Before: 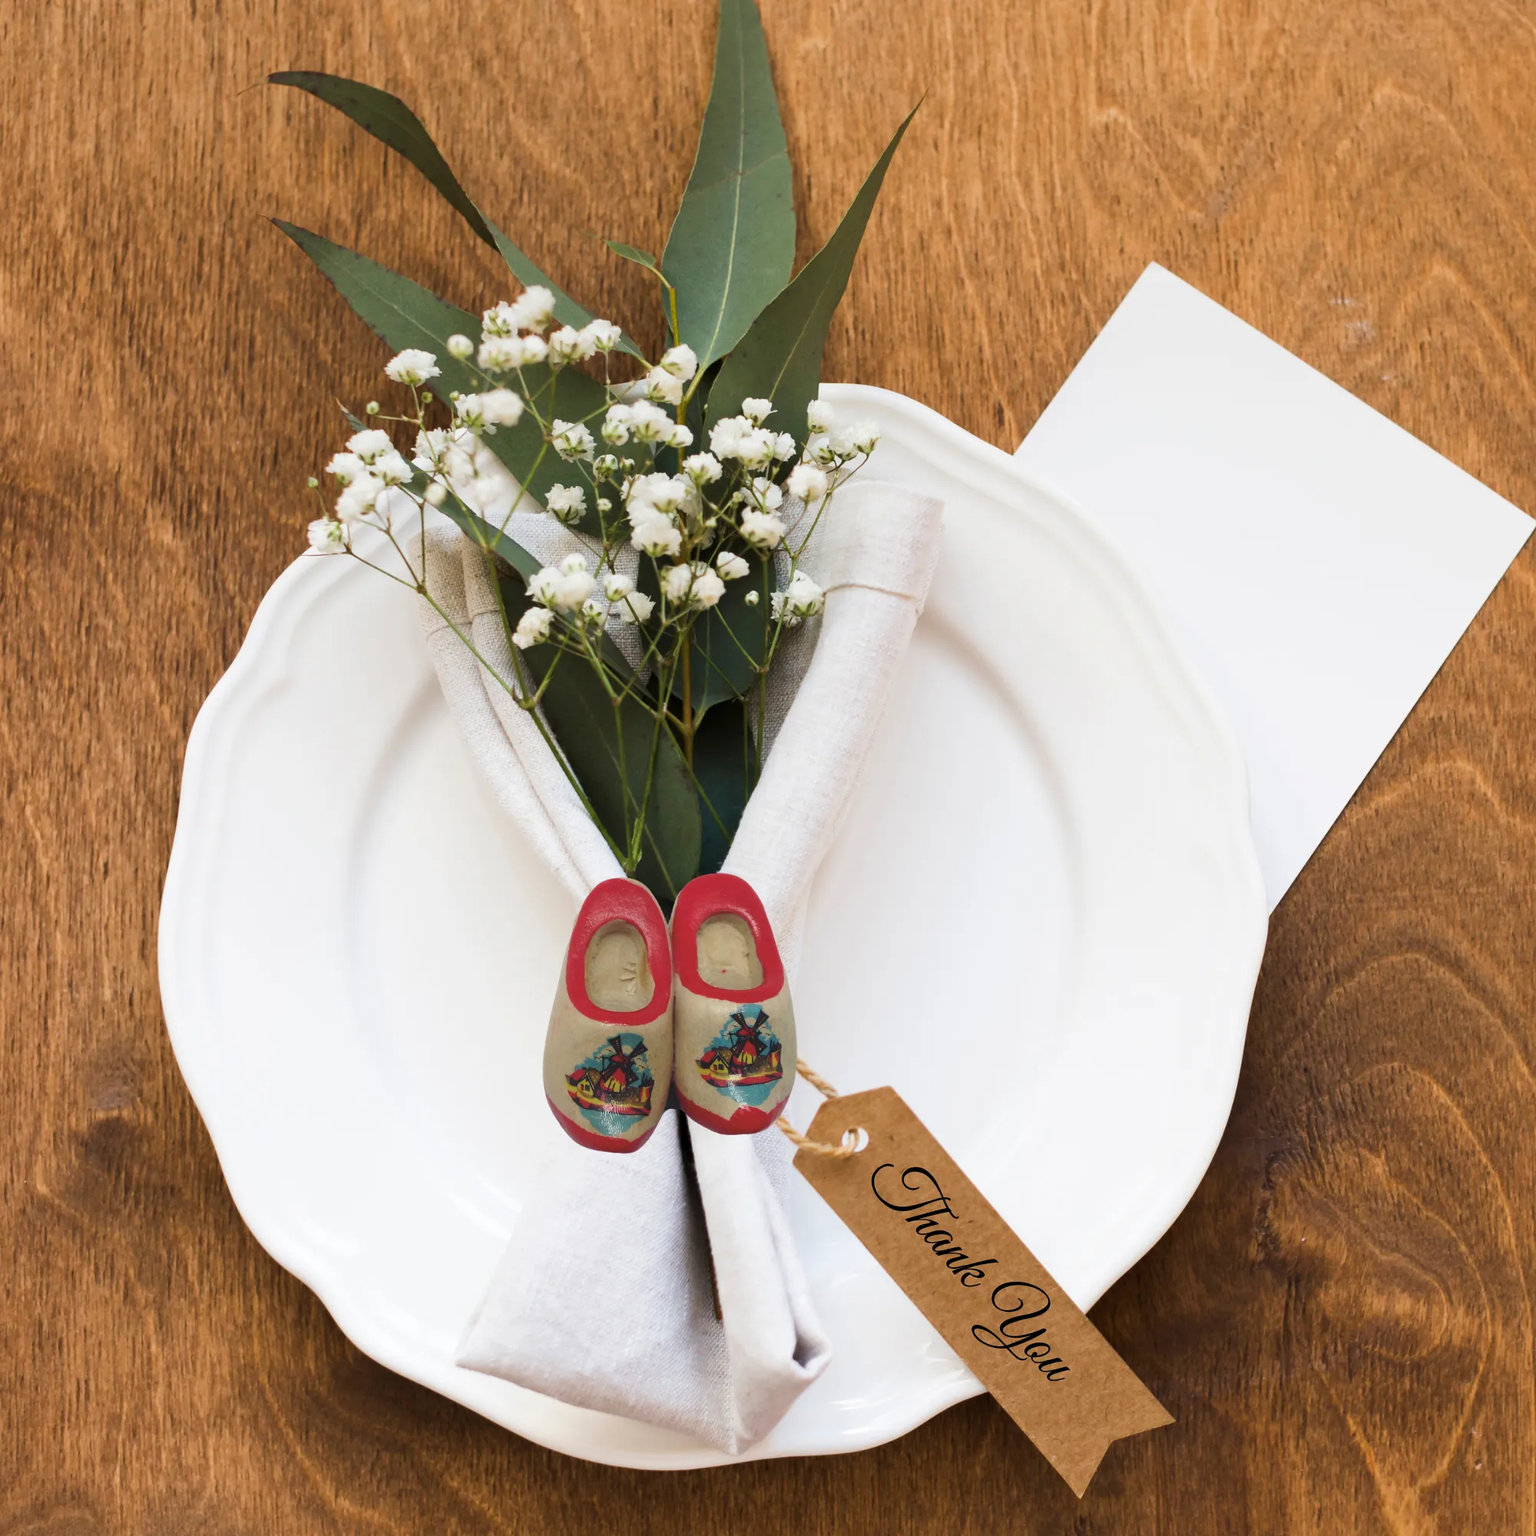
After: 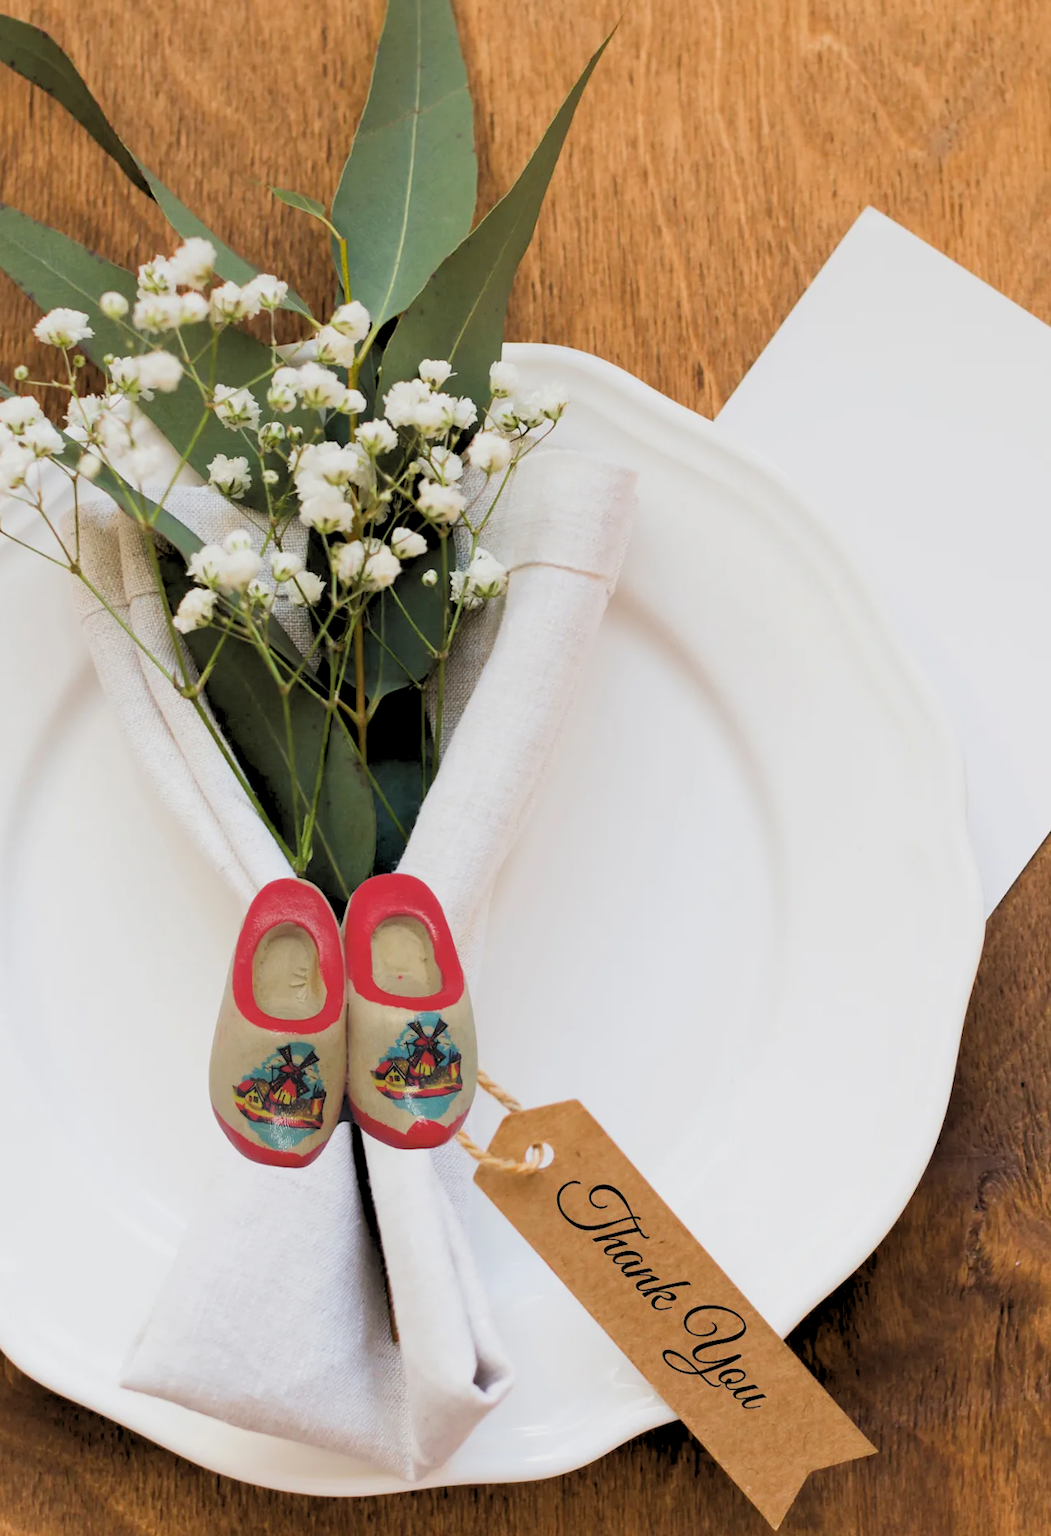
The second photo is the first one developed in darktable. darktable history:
rotate and perspective: lens shift (vertical) 0.048, lens shift (horizontal) -0.024, automatic cropping off
crop and rotate: left 22.918%, top 5.629%, right 14.711%, bottom 2.247%
rgb levels: preserve colors sum RGB, levels [[0.038, 0.433, 0.934], [0, 0.5, 1], [0, 0.5, 1]]
